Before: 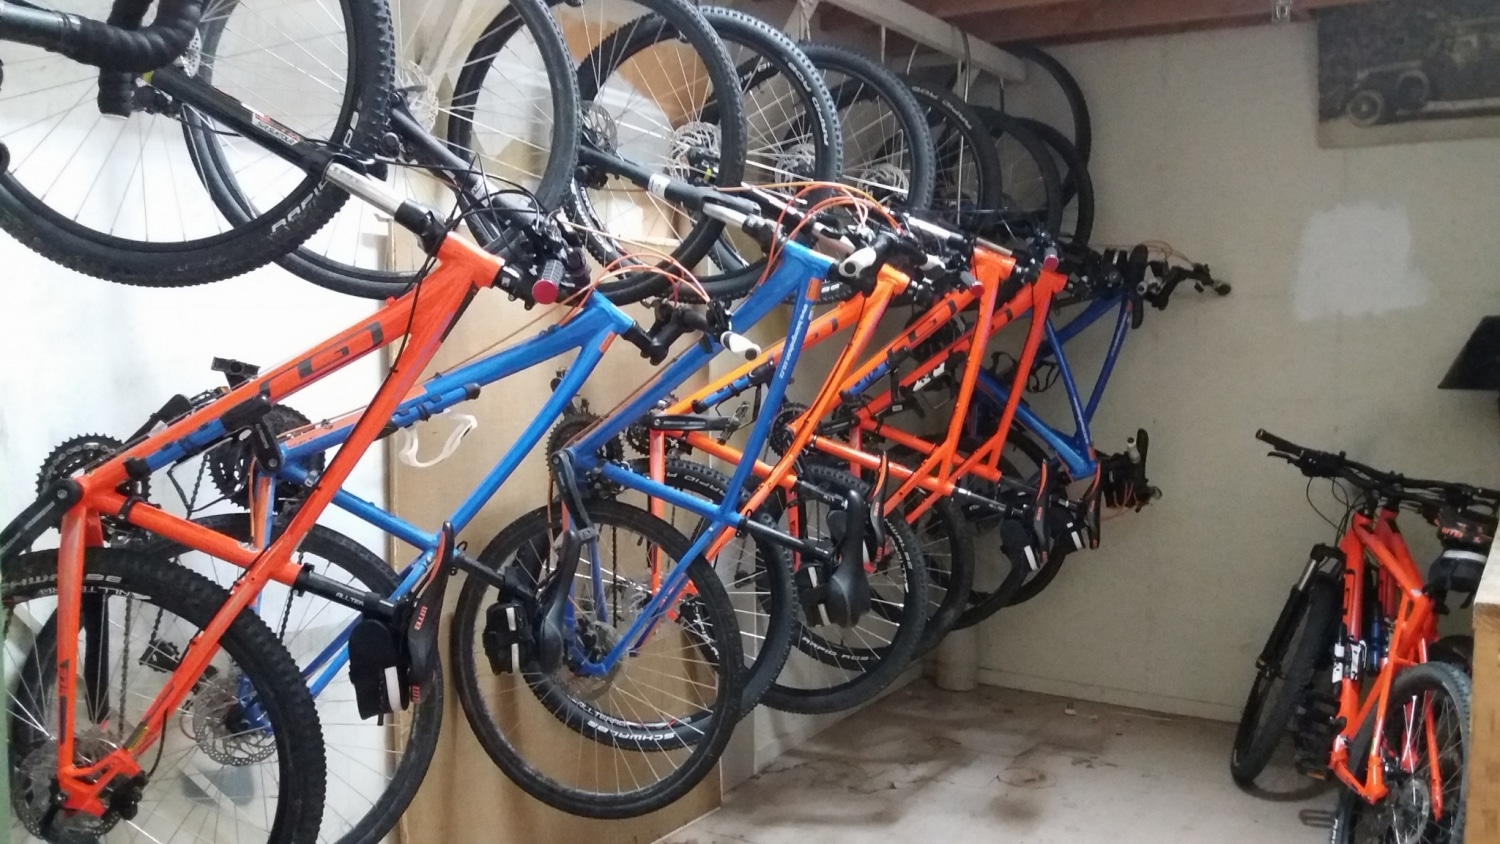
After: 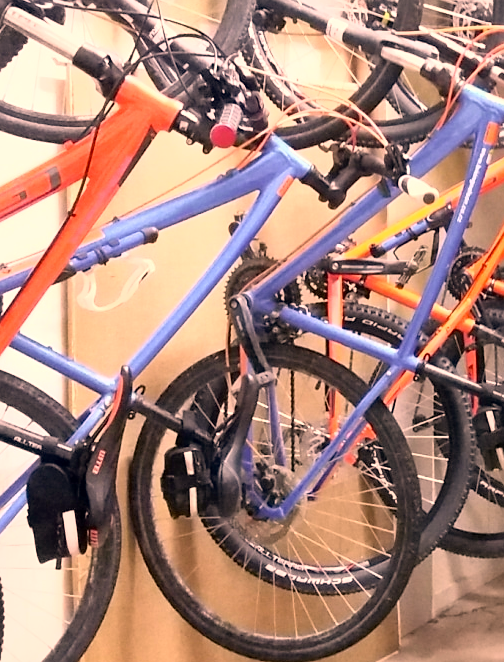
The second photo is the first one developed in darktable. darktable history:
contrast brightness saturation: brightness 0.148
crop and rotate: left 21.529%, top 18.526%, right 44.815%, bottom 2.965%
tone equalizer: edges refinement/feathering 500, mask exposure compensation -1.57 EV, preserve details no
exposure: black level correction 0.003, exposure 0.383 EV, compensate highlight preservation false
sharpen: radius 1.553, amount 0.358, threshold 1.37
tone curve: curves: ch0 [(0, 0) (0.003, 0.001) (0.011, 0.005) (0.025, 0.011) (0.044, 0.02) (0.069, 0.031) (0.1, 0.045) (0.136, 0.077) (0.177, 0.124) (0.224, 0.181) (0.277, 0.245) (0.335, 0.316) (0.399, 0.393) (0.468, 0.477) (0.543, 0.568) (0.623, 0.666) (0.709, 0.771) (0.801, 0.871) (0.898, 0.965) (1, 1)], color space Lab, independent channels, preserve colors none
color correction: highlights a* 21.98, highlights b* 21.47
